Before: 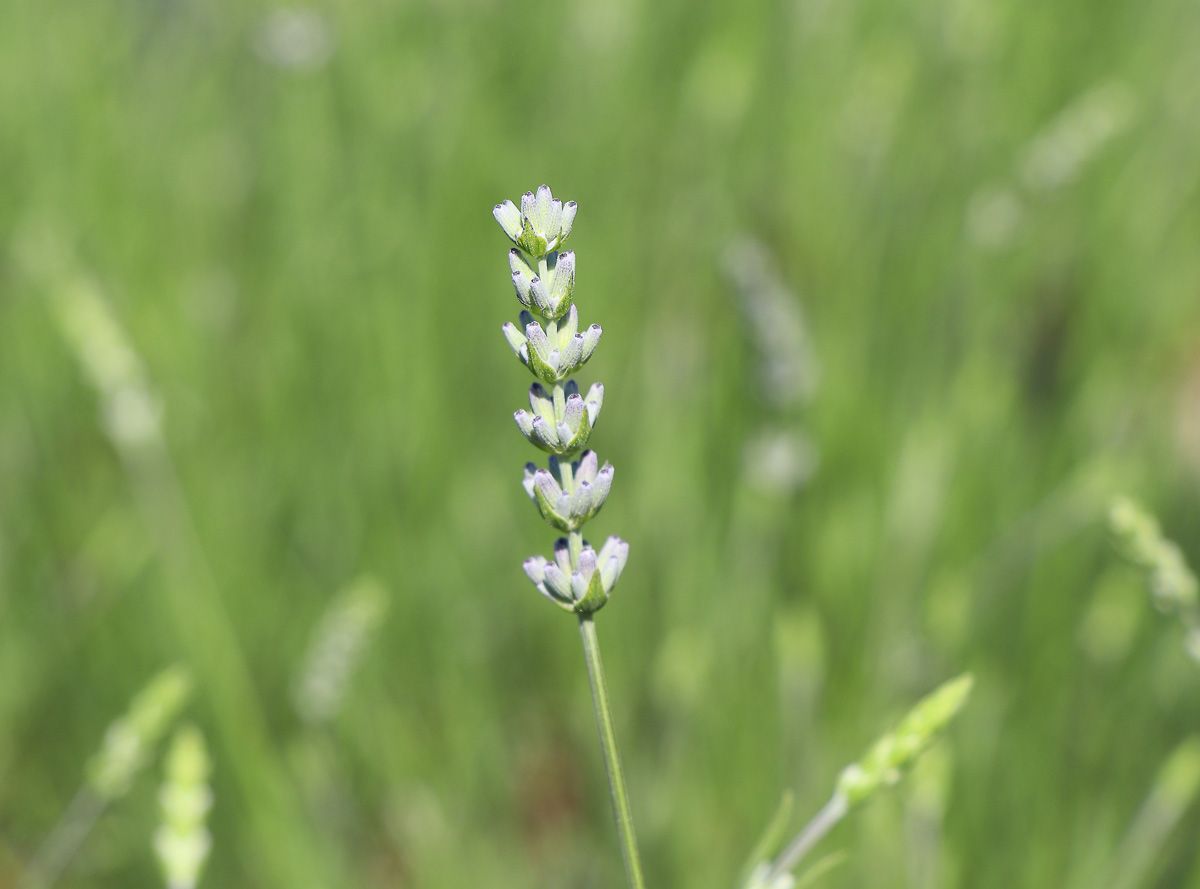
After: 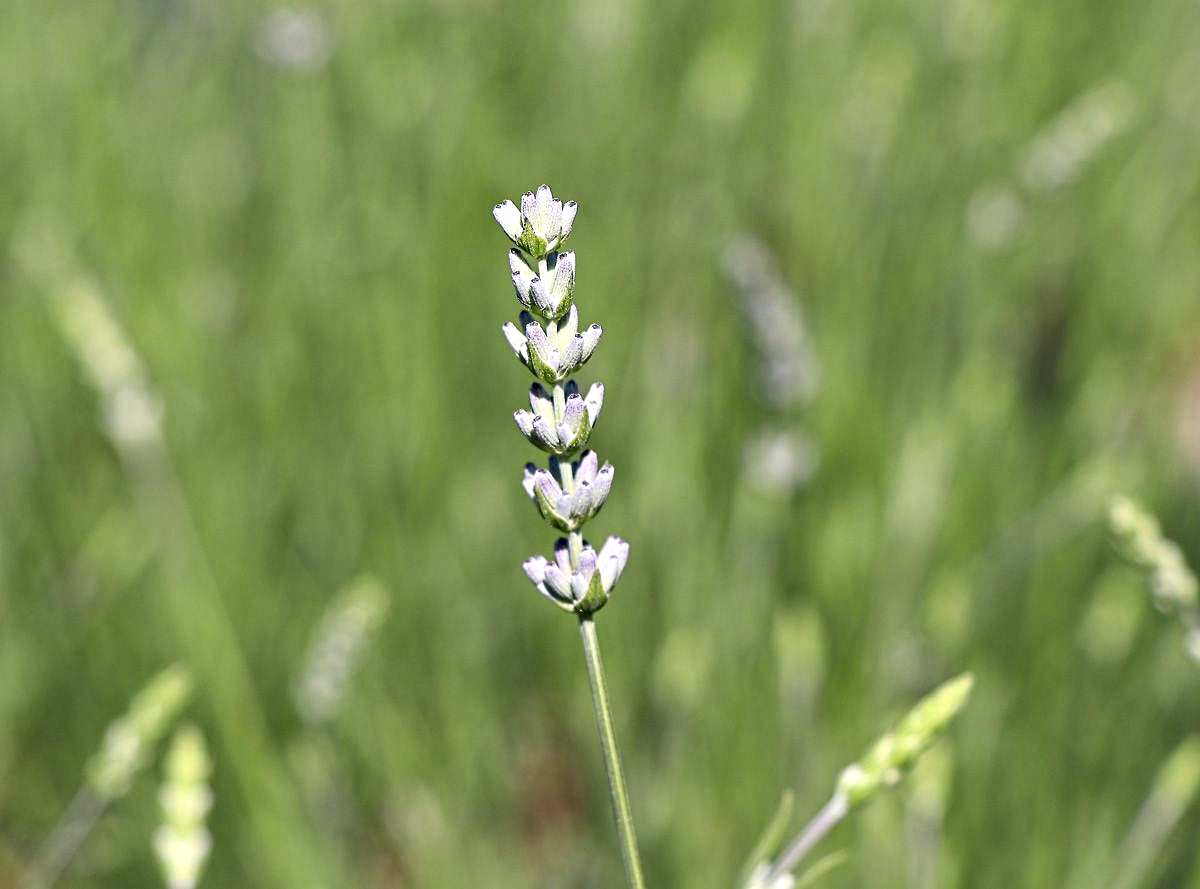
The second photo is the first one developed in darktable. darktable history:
contrast brightness saturation: contrast 0.03, brightness -0.04
contrast equalizer: octaves 7, y [[0.5, 0.542, 0.583, 0.625, 0.667, 0.708], [0.5 ×6], [0.5 ×6], [0 ×6], [0 ×6]]
white balance: red 1.05, blue 1.072
exposure: compensate highlight preservation false
